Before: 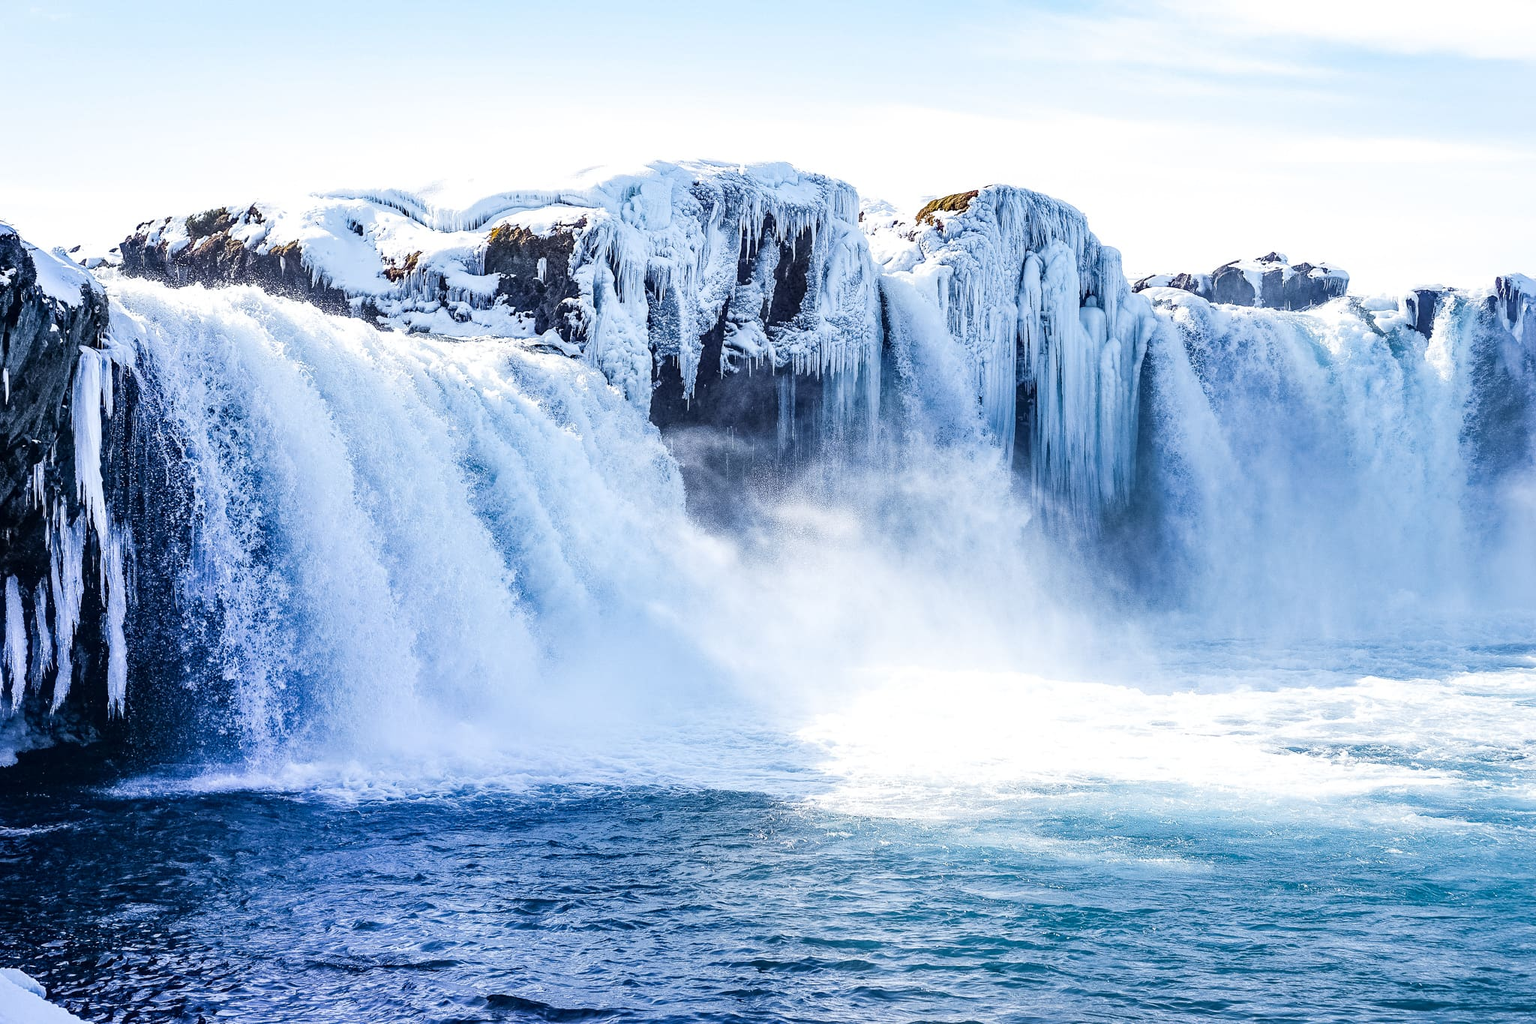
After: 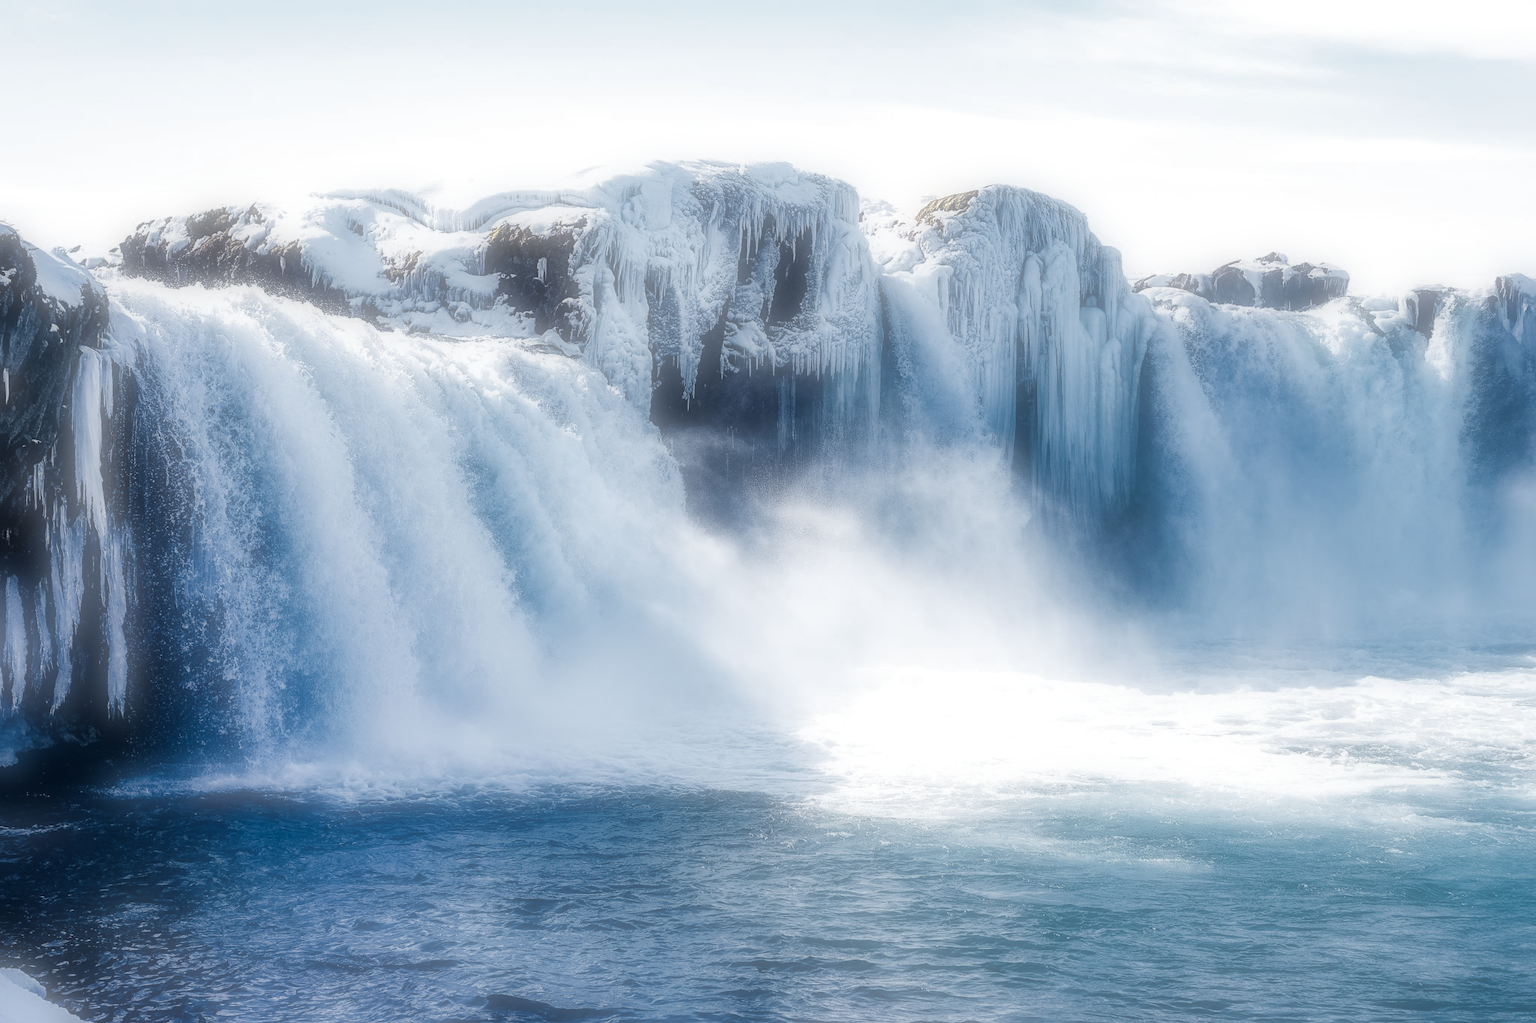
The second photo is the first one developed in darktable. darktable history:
color zones: curves: ch0 [(0.25, 0.667) (0.758, 0.368)]; ch1 [(0.215, 0.245) (0.761, 0.373)]; ch2 [(0.247, 0.554) (0.761, 0.436)]
soften: on, module defaults
